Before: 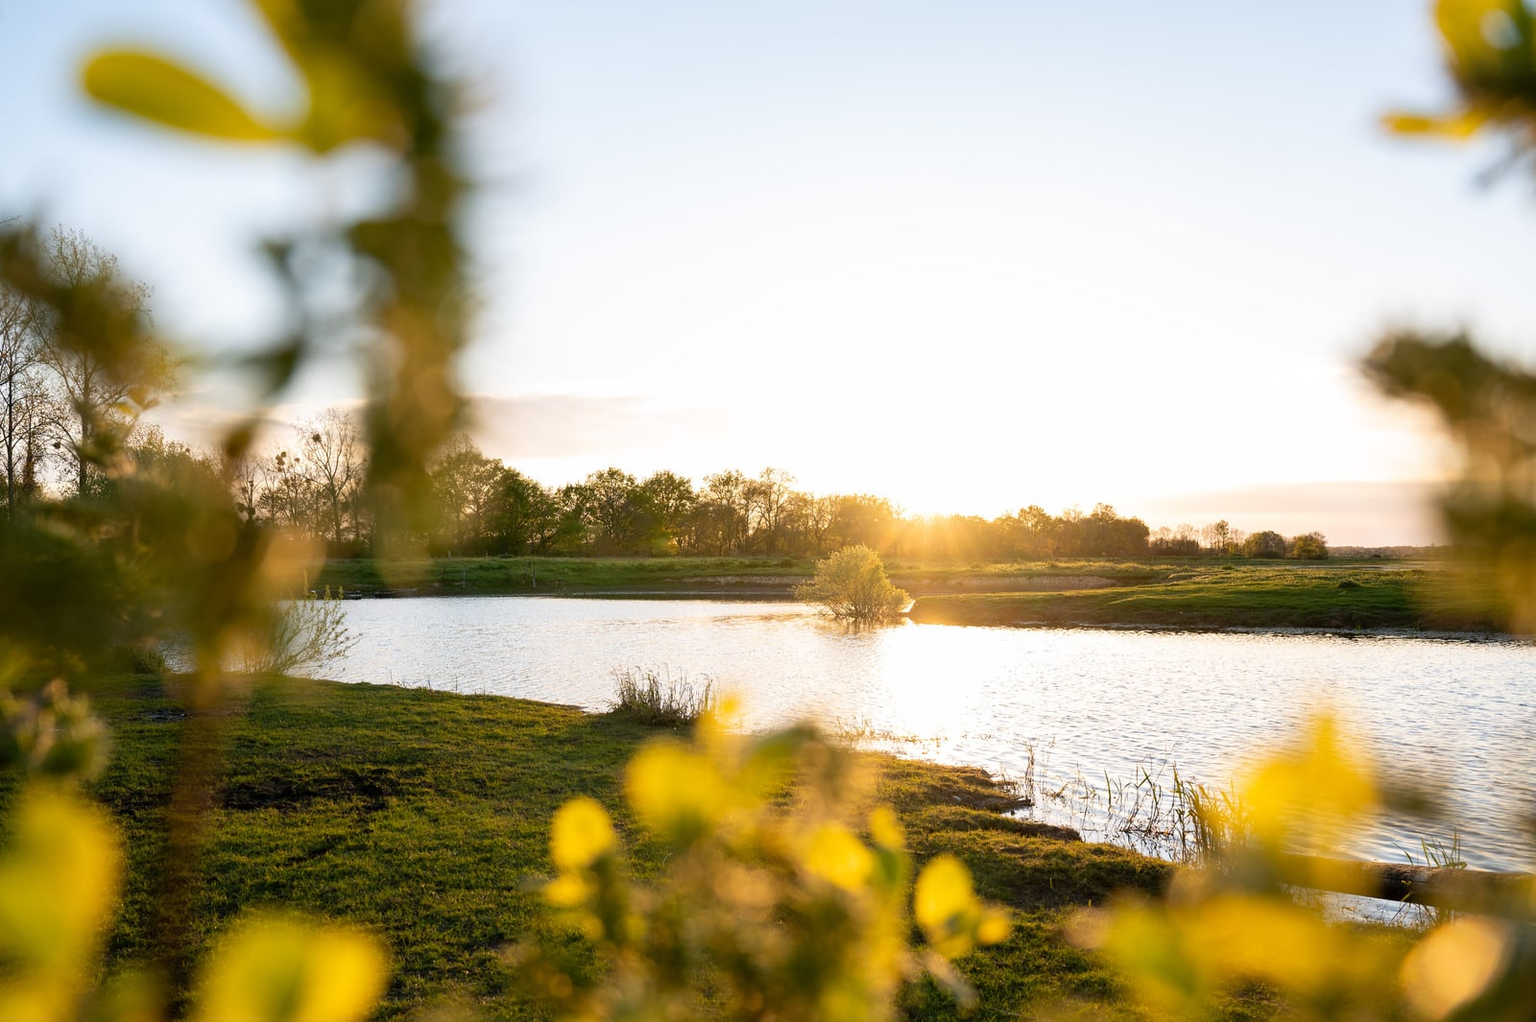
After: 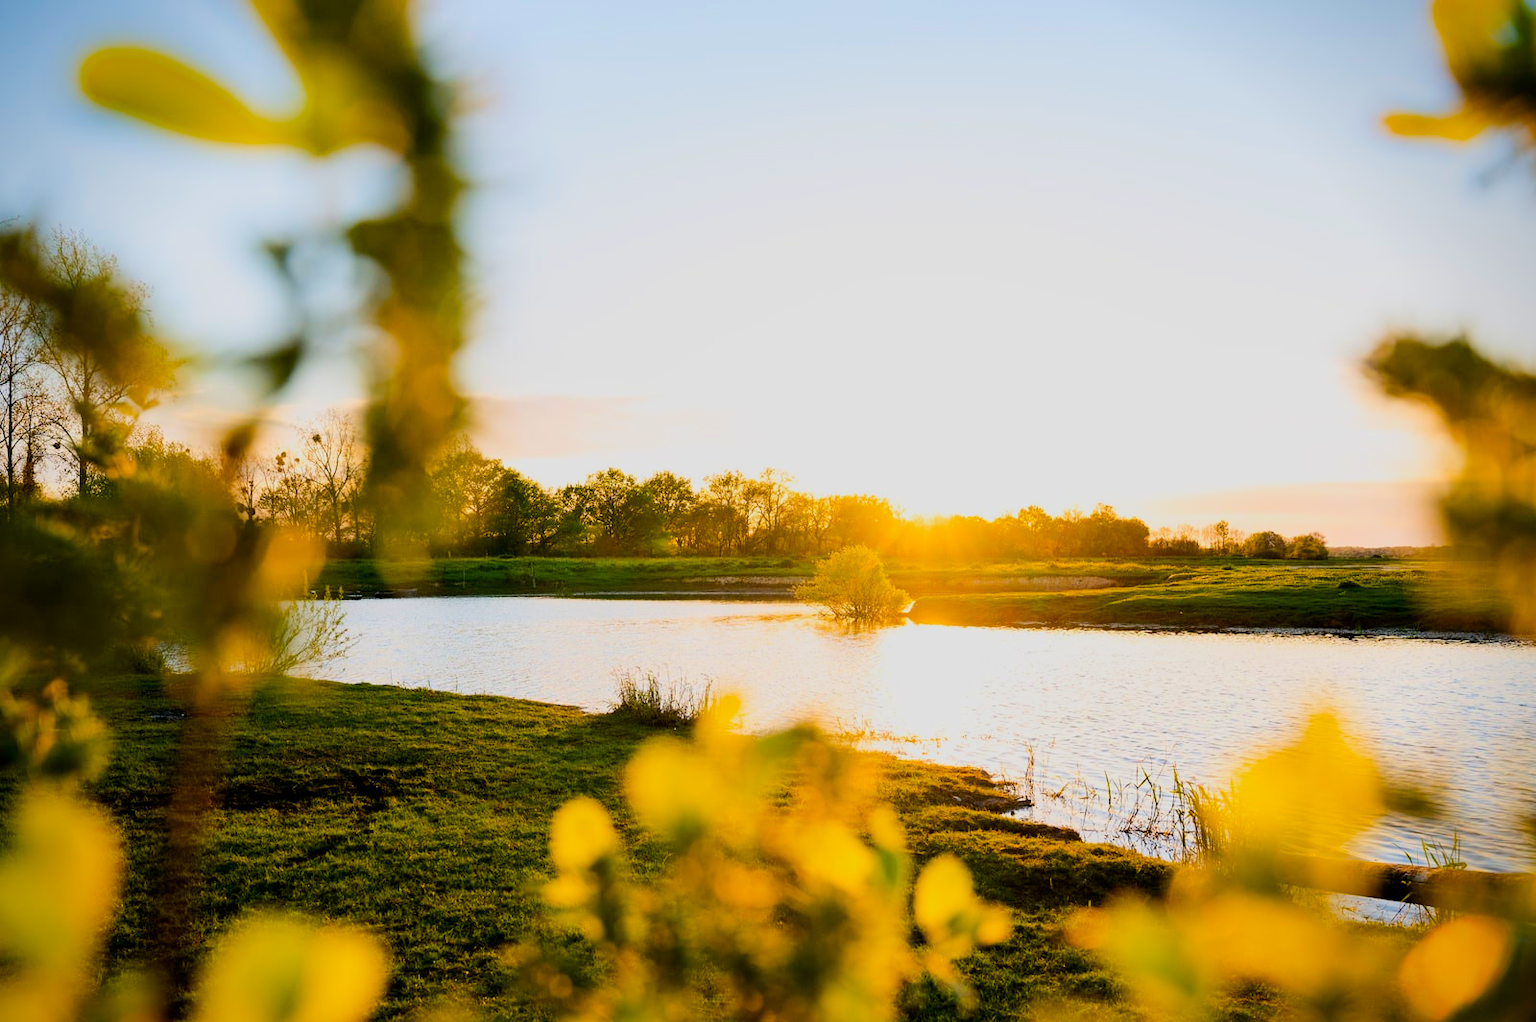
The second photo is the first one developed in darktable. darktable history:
color balance rgb: perceptual saturation grading › global saturation 25%, perceptual brilliance grading › mid-tones 10%, perceptual brilliance grading › shadows 15%, global vibrance 20%
contrast brightness saturation: contrast 0.18, saturation 0.3
filmic rgb: black relative exposure -7.65 EV, white relative exposure 4.56 EV, hardness 3.61, color science v6 (2022)
vignetting: fall-off start 88.53%, fall-off radius 44.2%, saturation 0.376, width/height ratio 1.161
